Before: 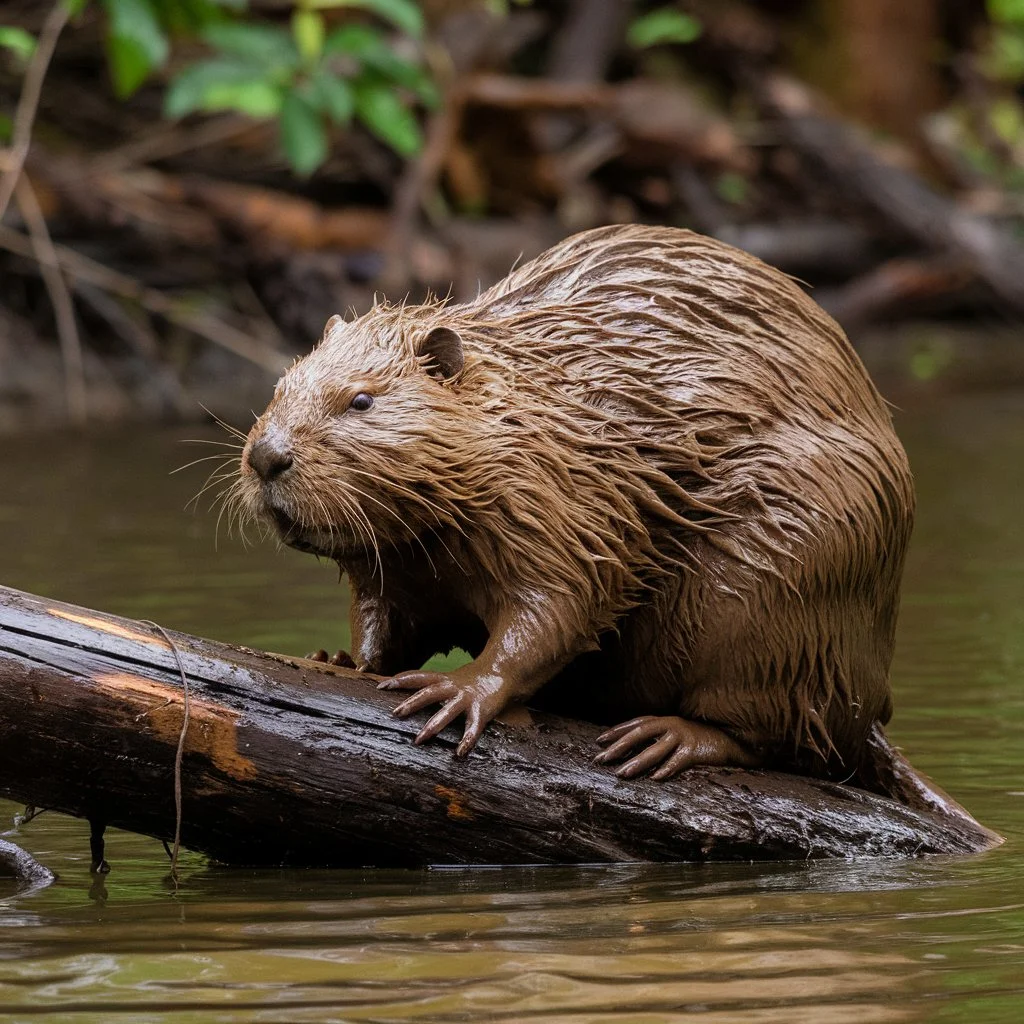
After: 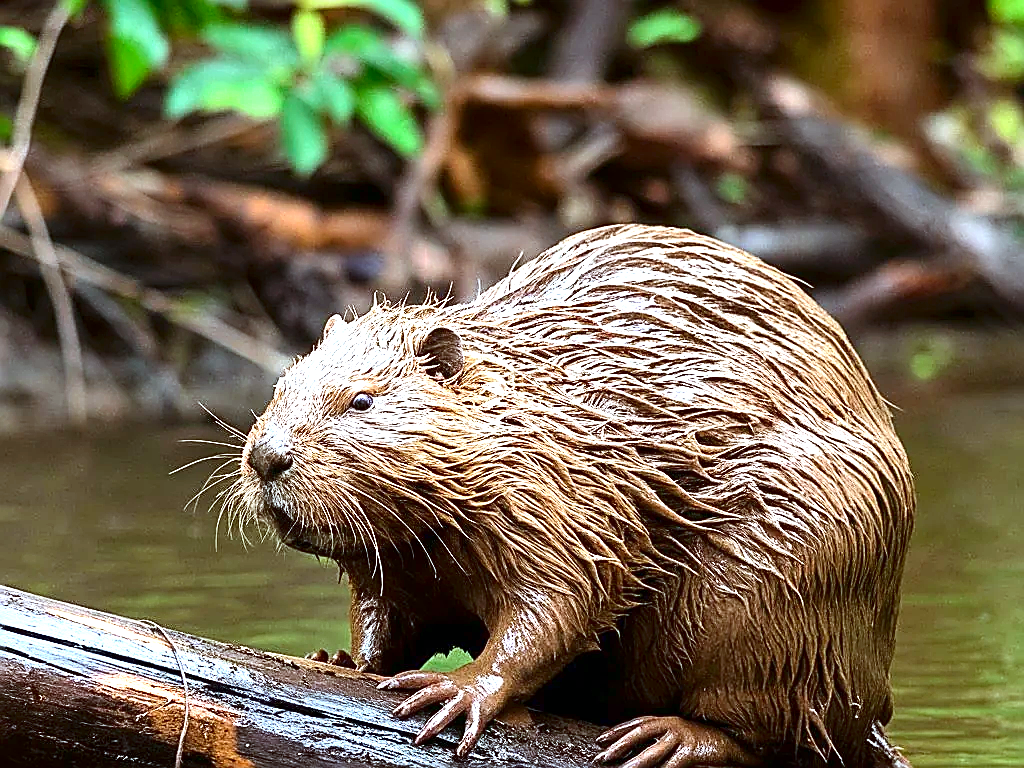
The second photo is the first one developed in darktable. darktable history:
exposure: black level correction 0, exposure 1.615 EV, compensate exposure bias true, compensate highlight preservation false
shadows and highlights: shadows 24.99, highlights -24.06
crop: bottom 24.985%
color correction: highlights a* -11.26, highlights b* -15.61
contrast brightness saturation: contrast 0.188, brightness -0.109, saturation 0.21
tone equalizer: -7 EV 0.104 EV, edges refinement/feathering 500, mask exposure compensation -1.57 EV, preserve details no
sharpen: radius 1.69, amount 1.293
